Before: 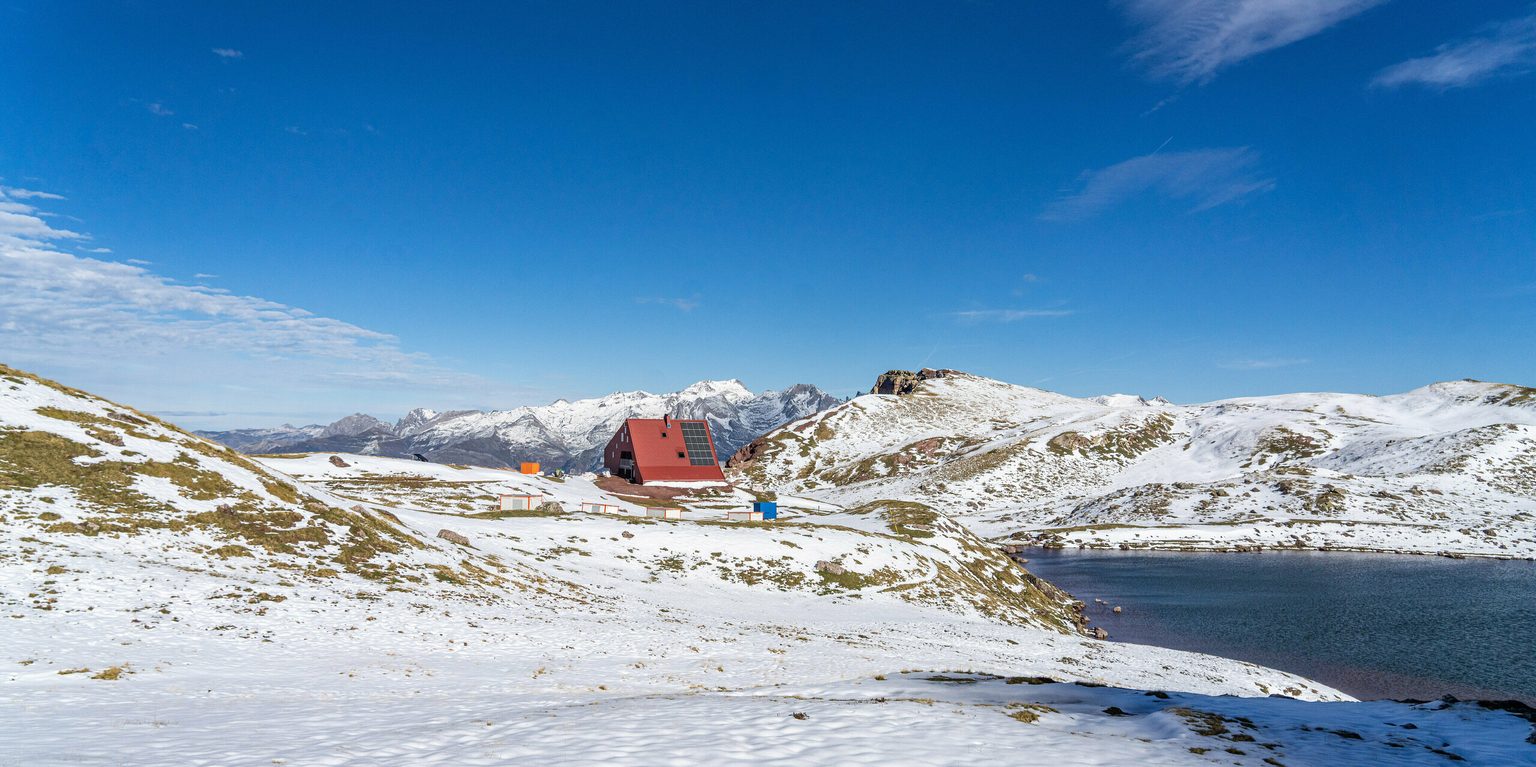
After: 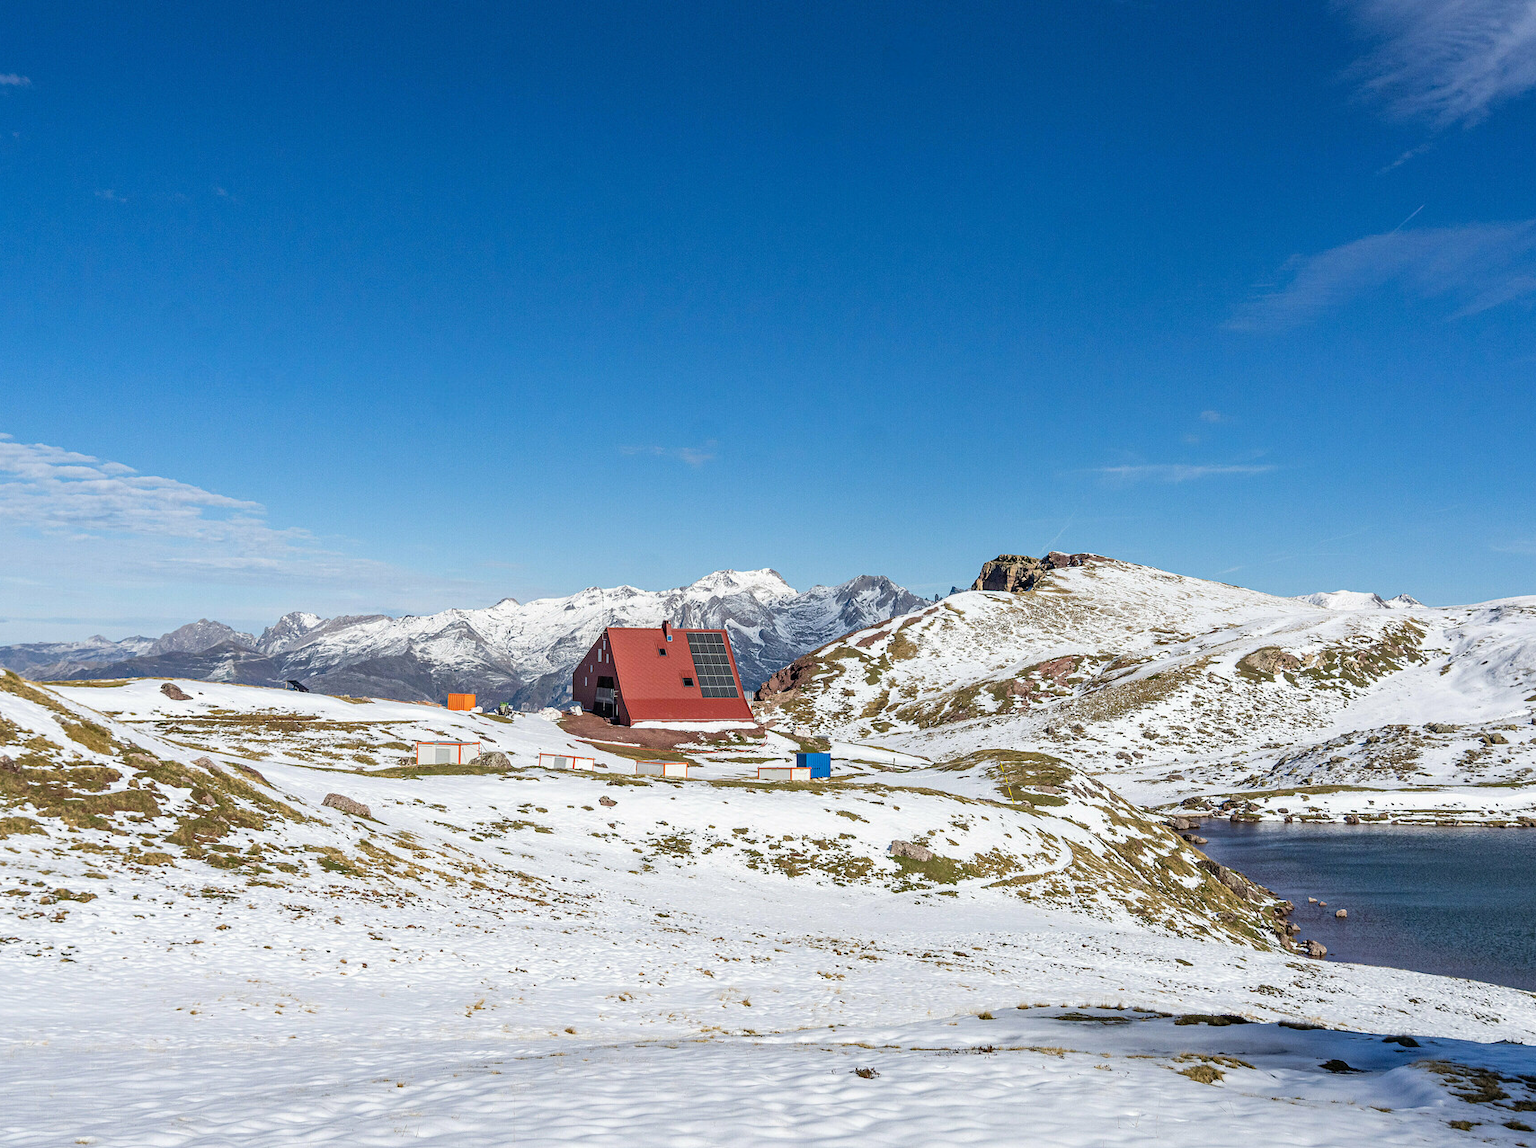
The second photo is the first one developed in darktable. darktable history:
crop and rotate: left 14.481%, right 18.726%
